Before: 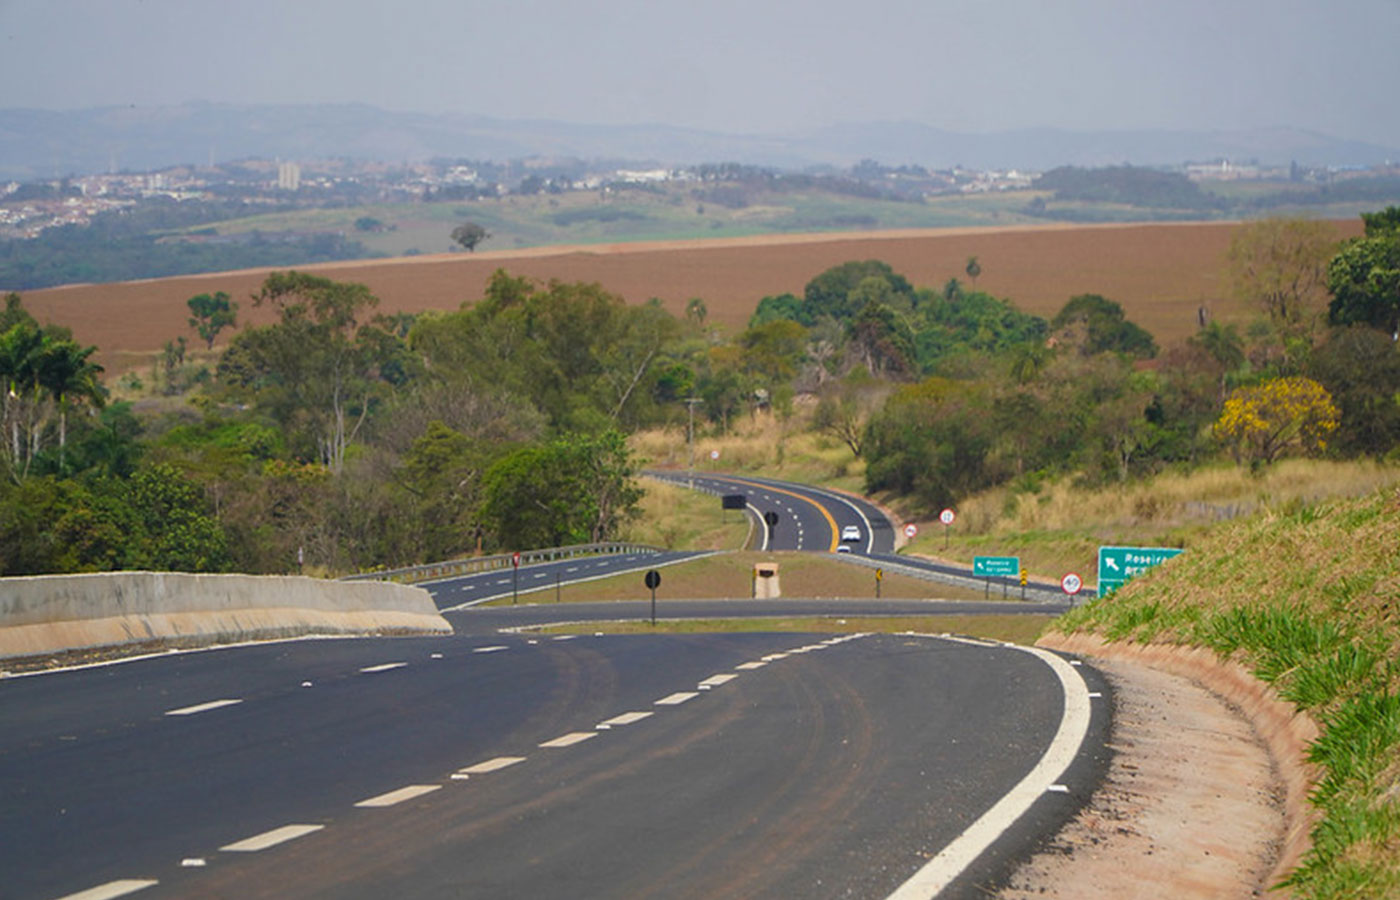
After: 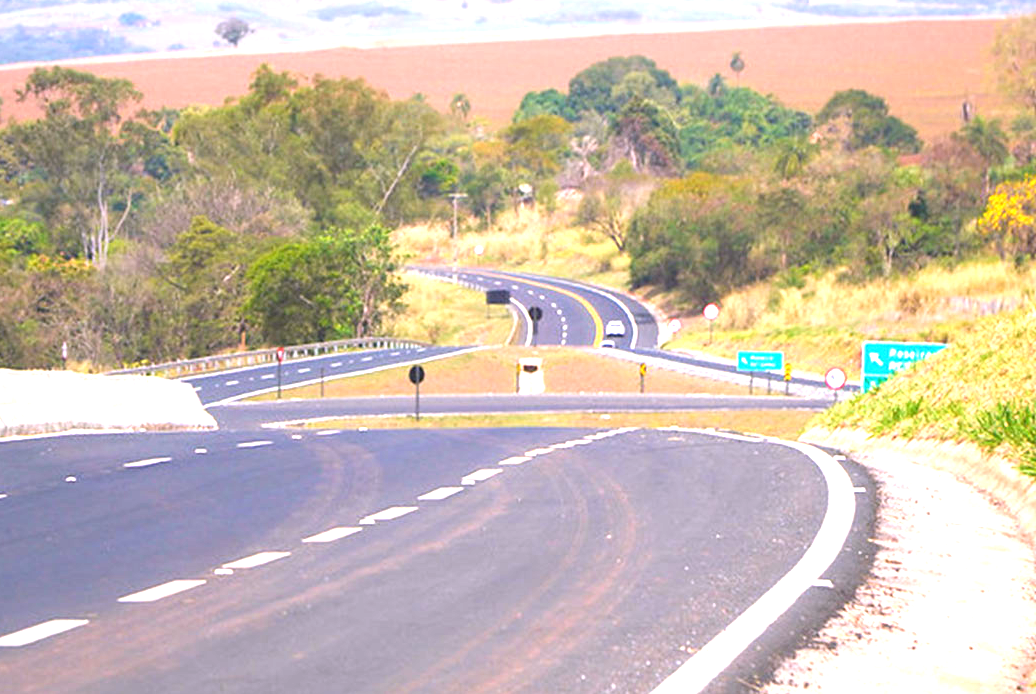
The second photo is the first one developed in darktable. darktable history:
crop: left 16.871%, top 22.857%, right 9.116%
exposure: black level correction 0, exposure 1.75 EV, compensate exposure bias true, compensate highlight preservation false
white balance: red 1.066, blue 1.119
